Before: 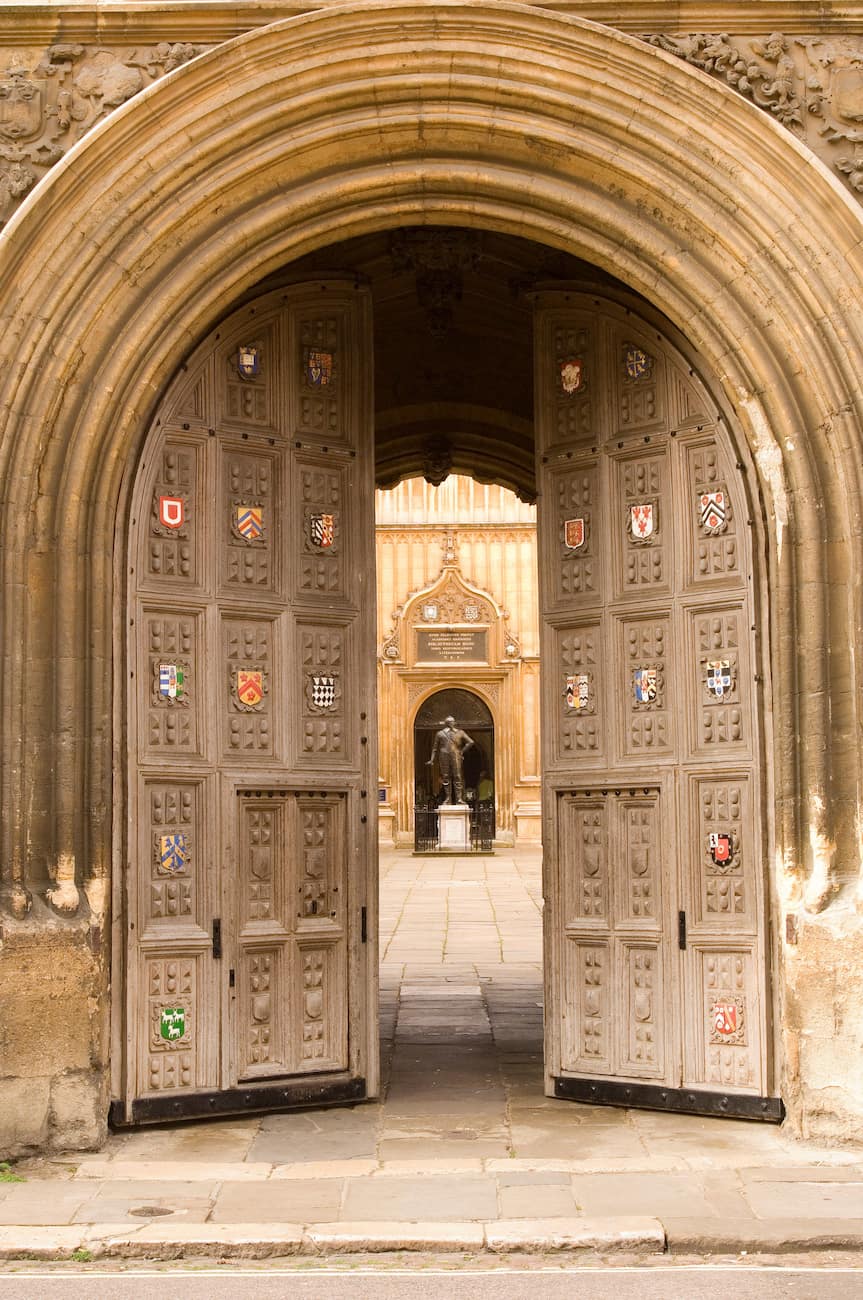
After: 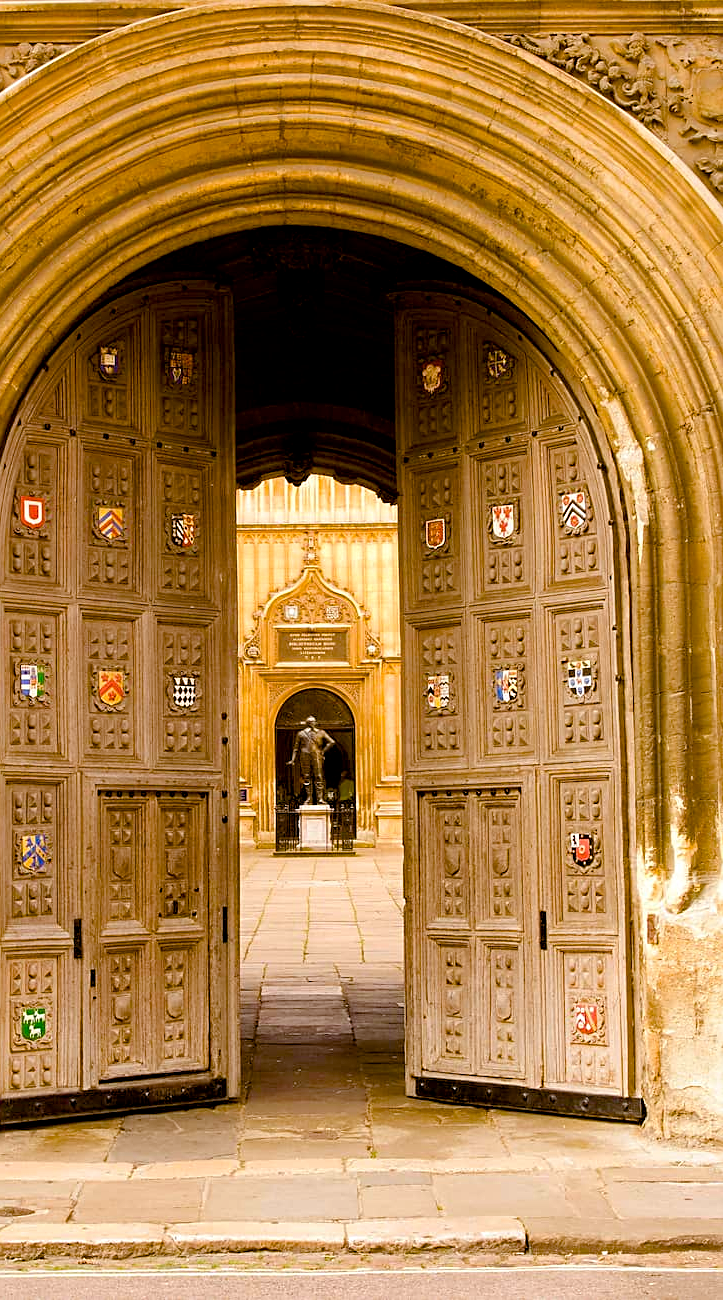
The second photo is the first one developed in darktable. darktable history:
crop: left 16.145%
exposure: black level correction 0.009, exposure 0.014 EV, compensate highlight preservation false
shadows and highlights: shadows 4.1, highlights -17.6, soften with gaussian
haze removal: compatibility mode true, adaptive false
color balance rgb: perceptual saturation grading › global saturation 20%, perceptual saturation grading › highlights -25%, perceptual saturation grading › shadows 25%, global vibrance 50%
sharpen: on, module defaults
